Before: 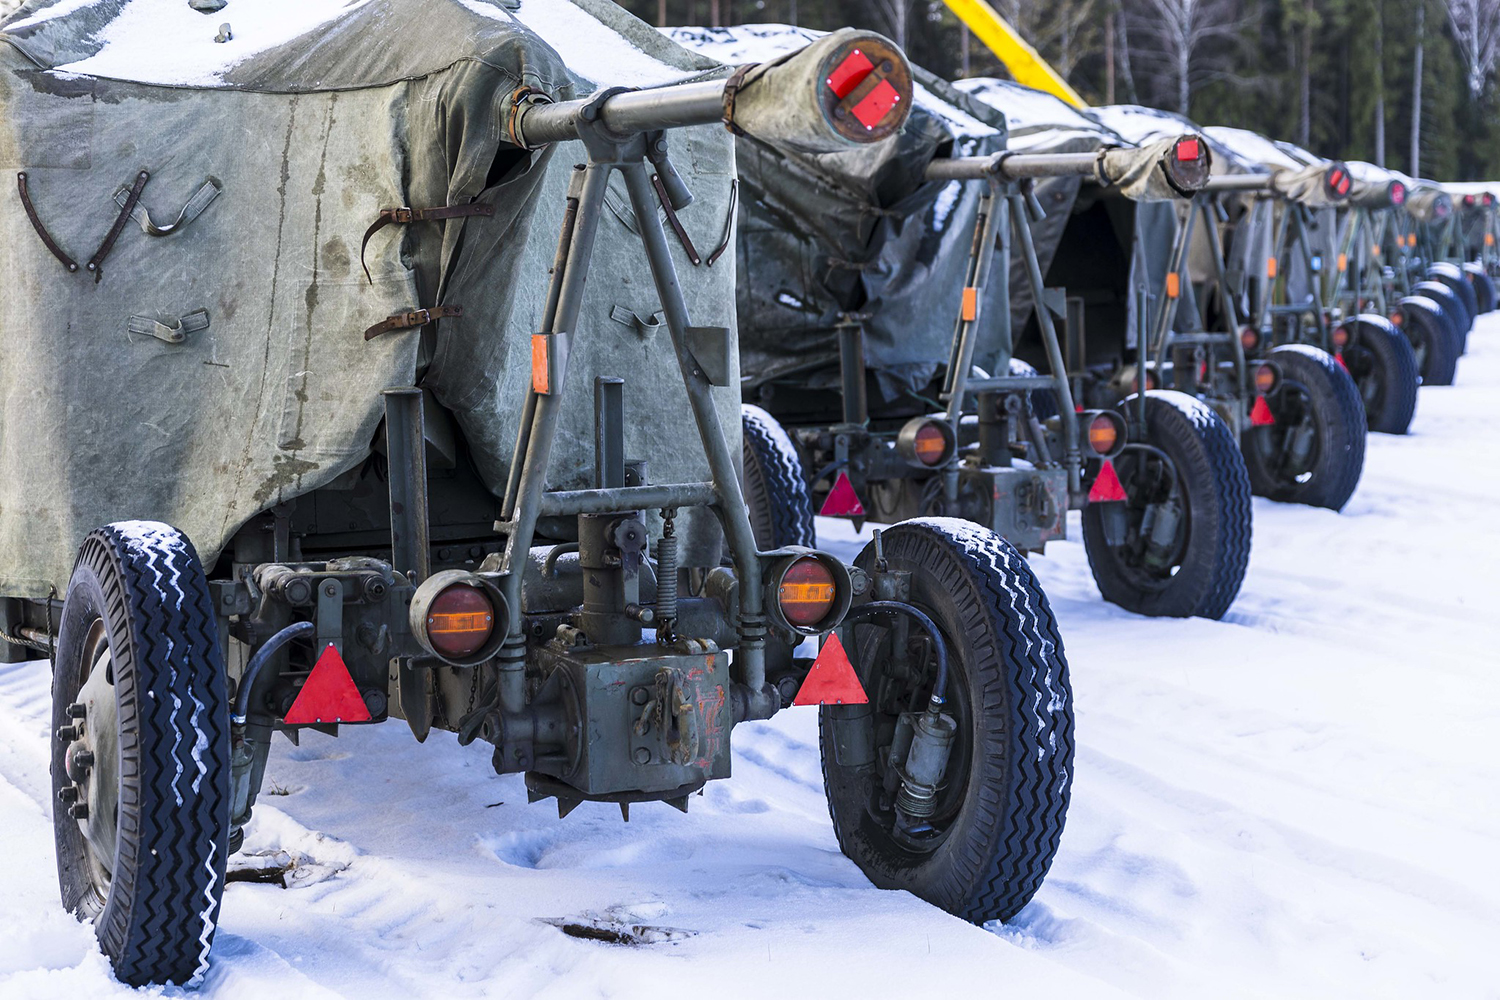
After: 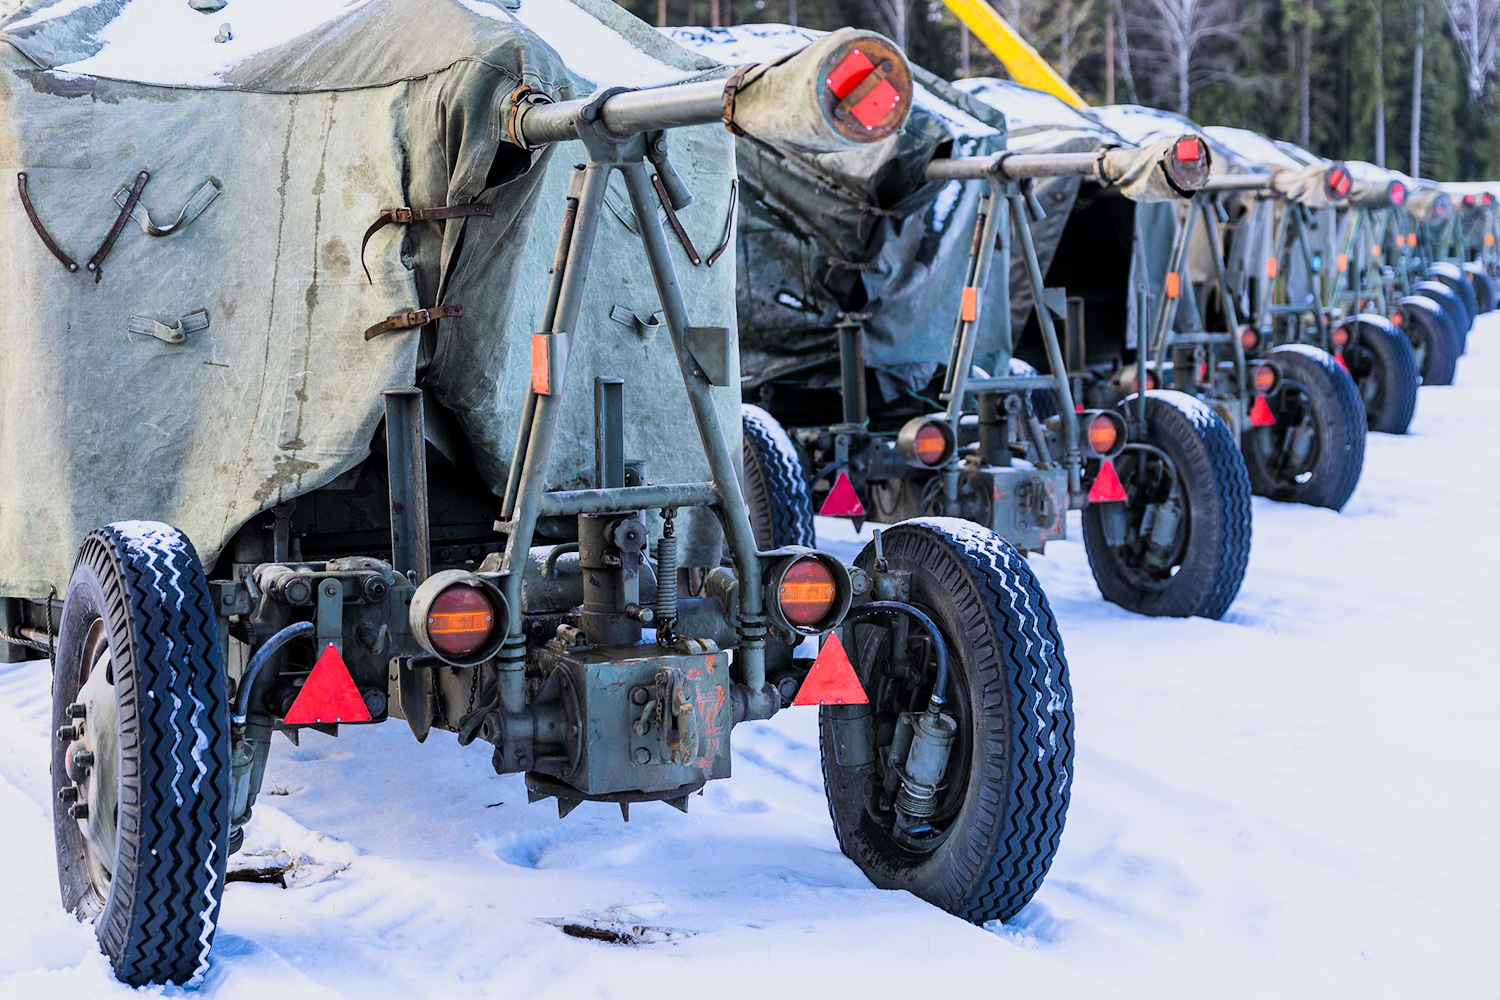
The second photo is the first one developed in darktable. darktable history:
filmic rgb: black relative exposure -7.65 EV, white relative exposure 4.56 EV, hardness 3.61, color science v6 (2022)
exposure: exposure 0.768 EV, compensate exposure bias true, compensate highlight preservation false
